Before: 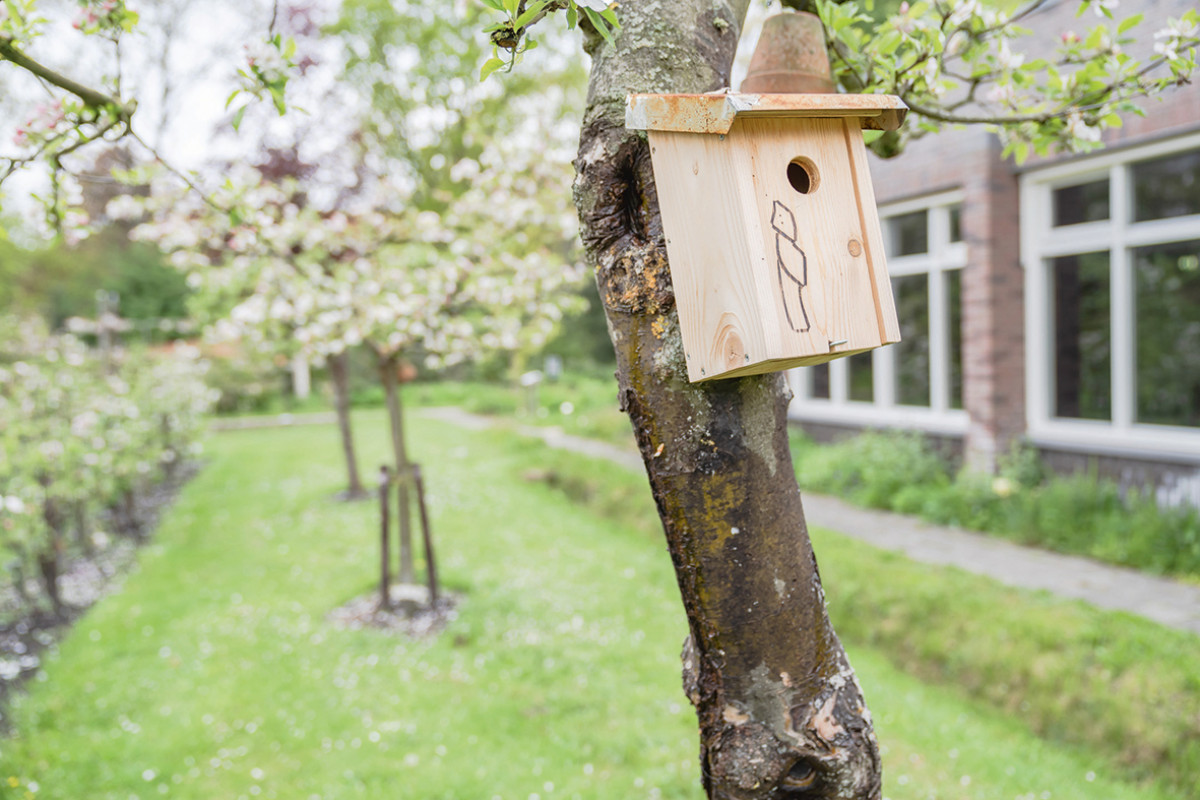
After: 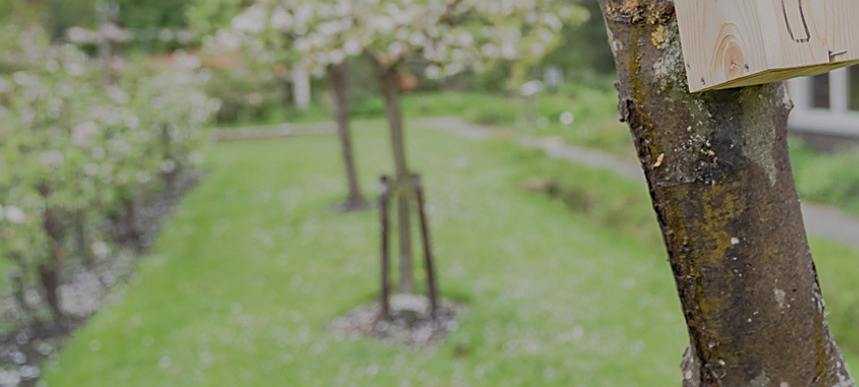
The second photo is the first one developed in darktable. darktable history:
sharpen: on, module defaults
exposure: black level correction 0, exposure -0.699 EV, compensate exposure bias true, compensate highlight preservation false
crop: top 36.361%, right 28.353%, bottom 15.156%
shadows and highlights: on, module defaults
